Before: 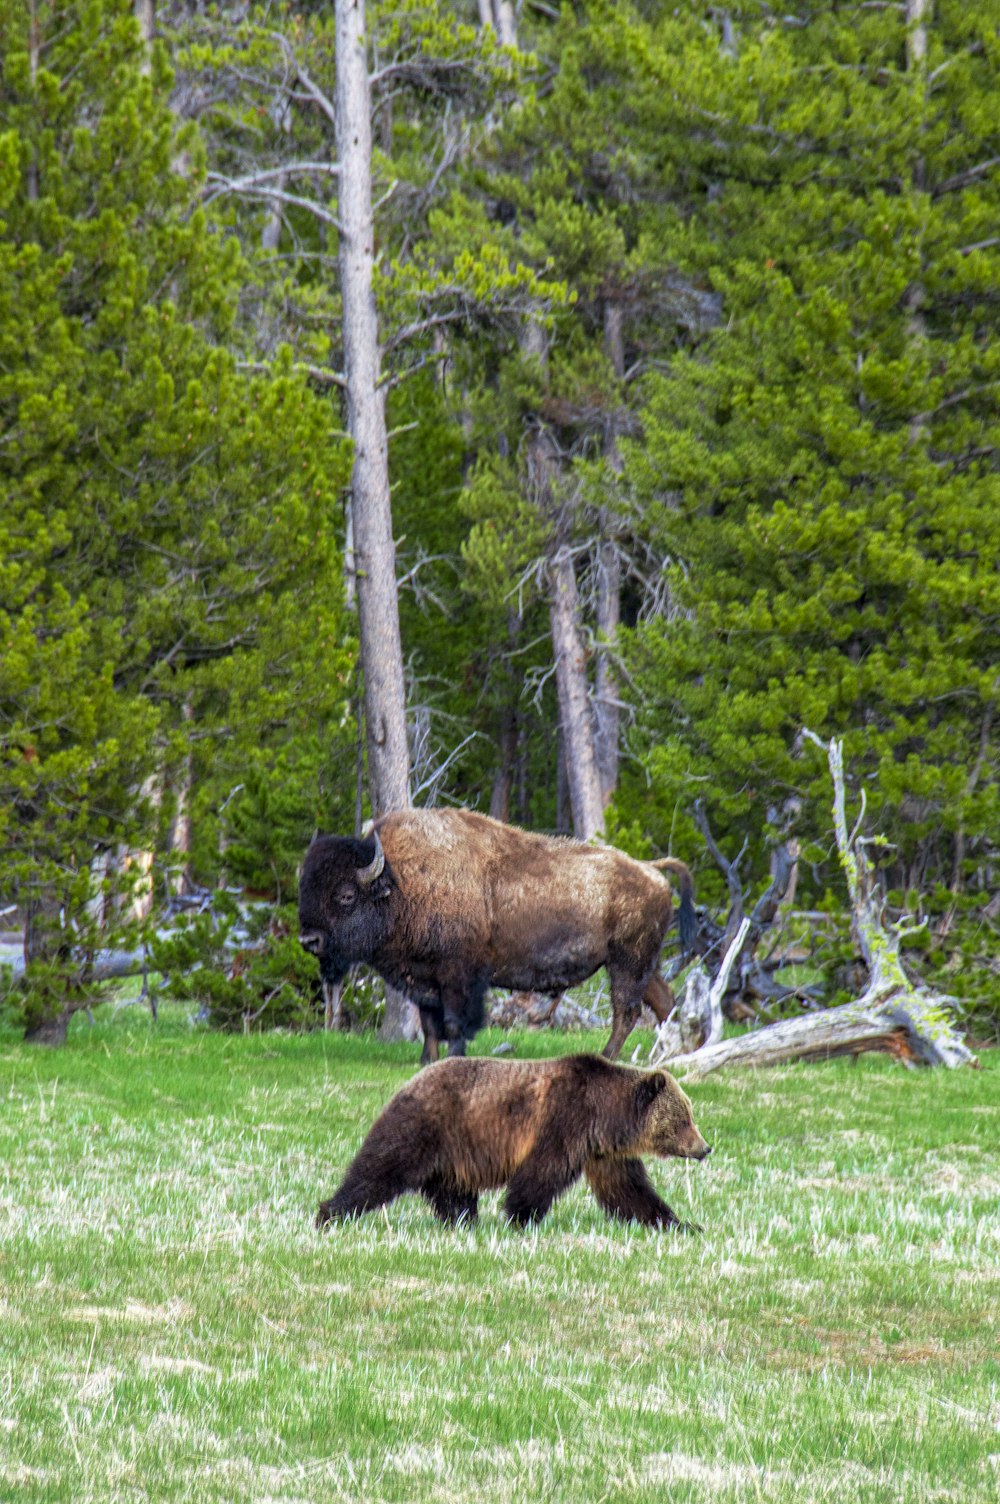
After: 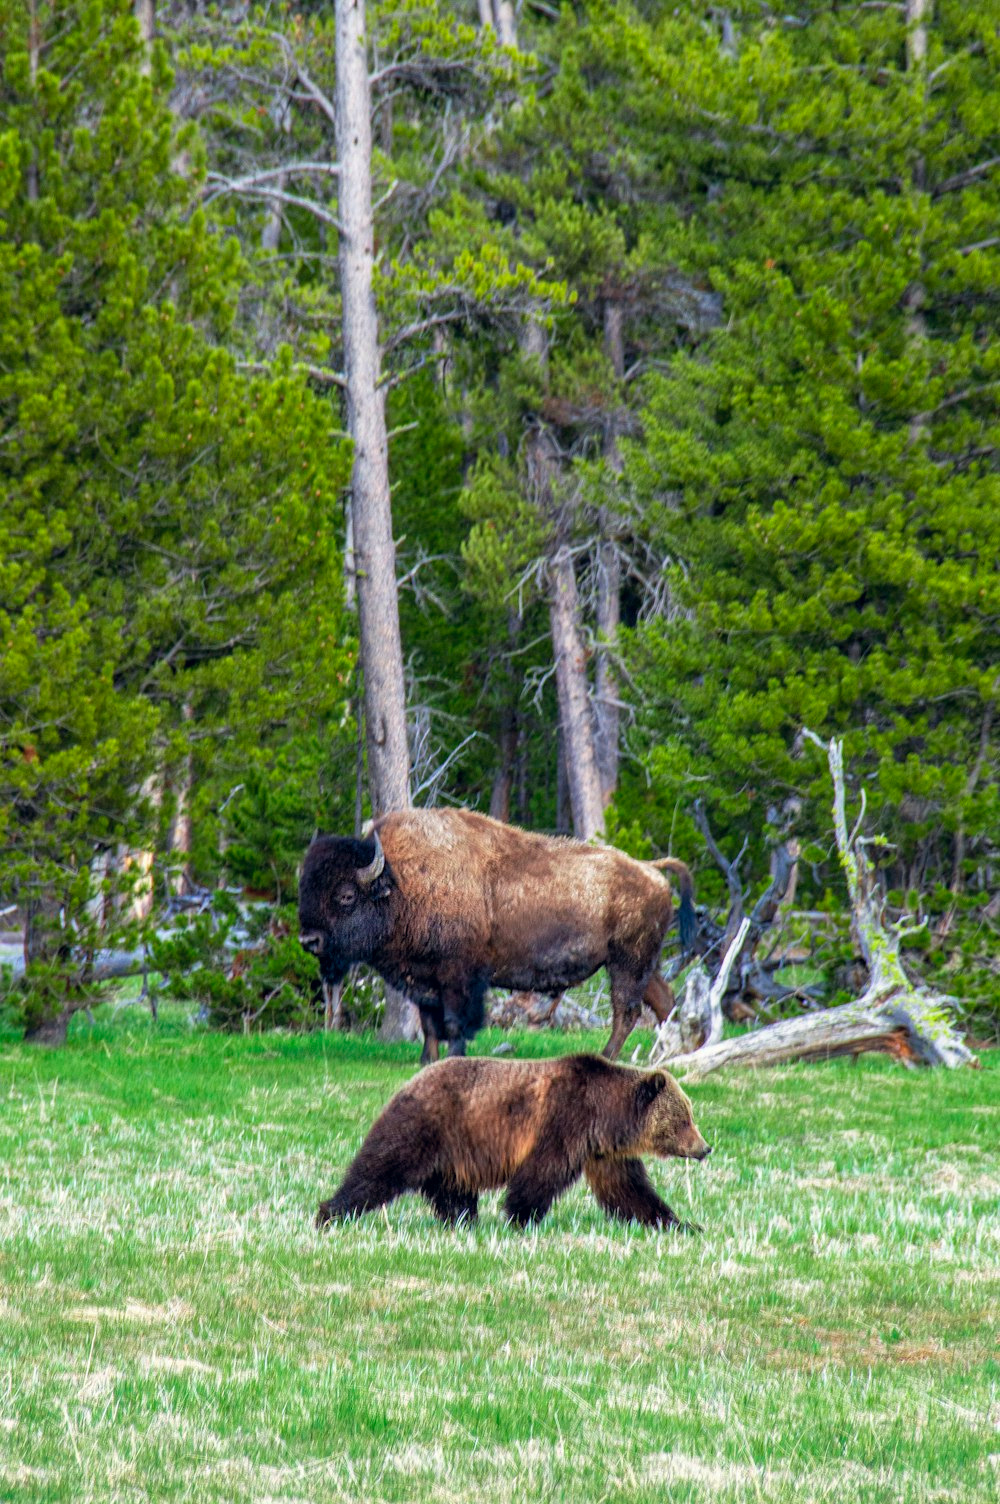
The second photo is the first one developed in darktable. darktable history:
color correction: highlights a* 0.308, highlights b* 2.72, shadows a* -1.18, shadows b* -4.8
